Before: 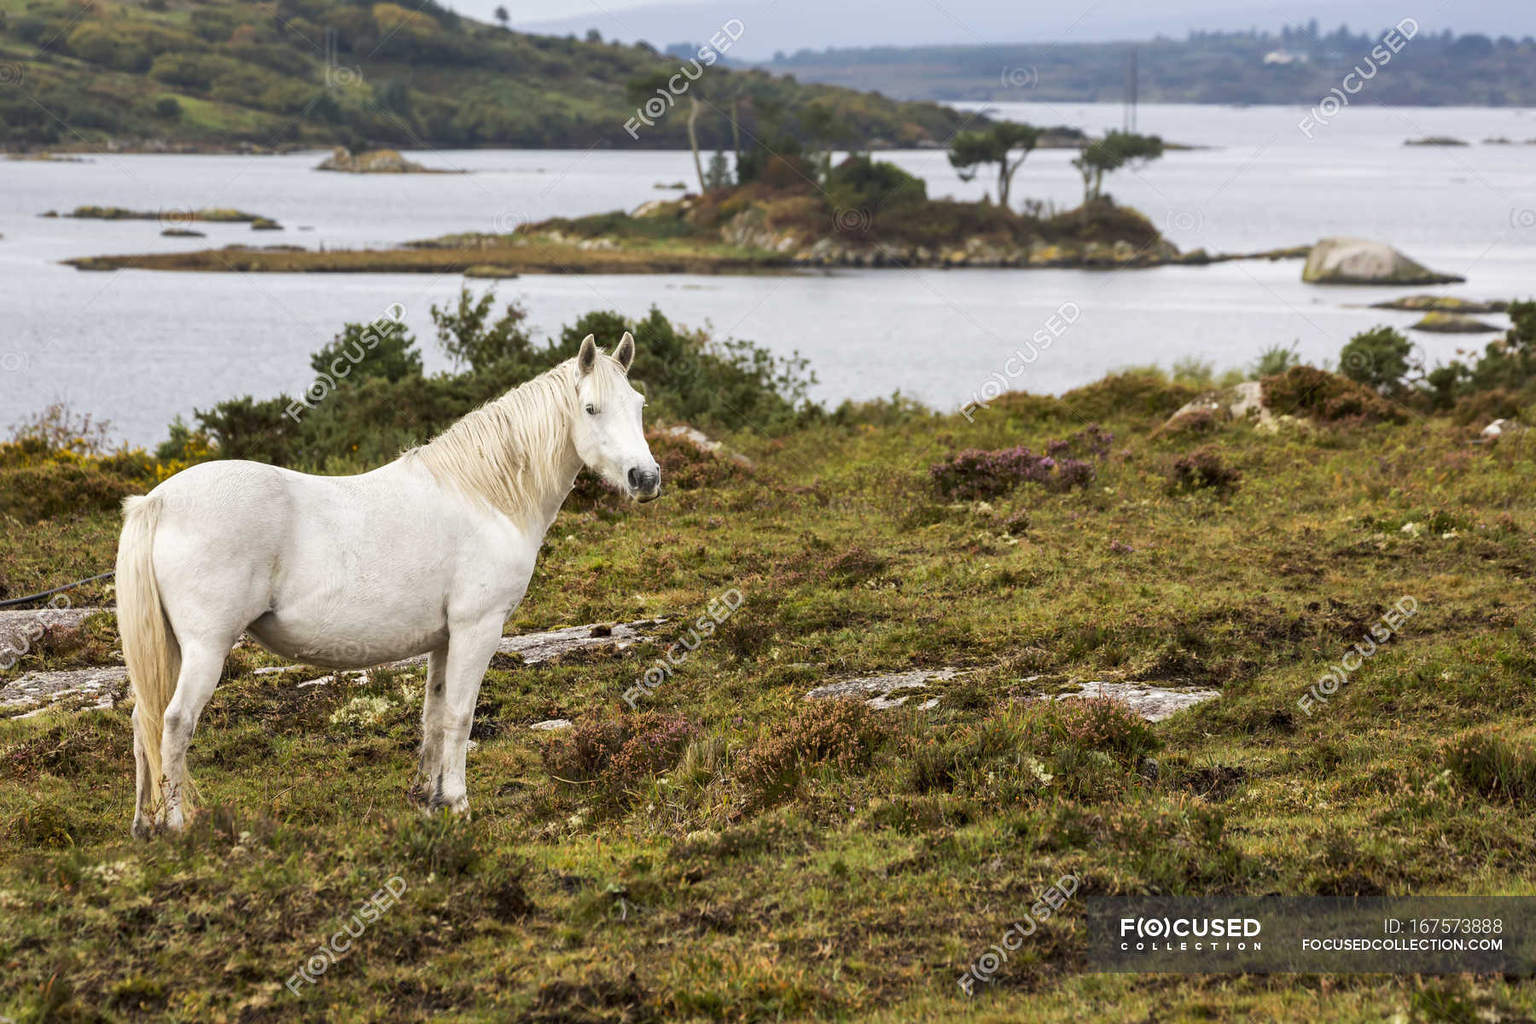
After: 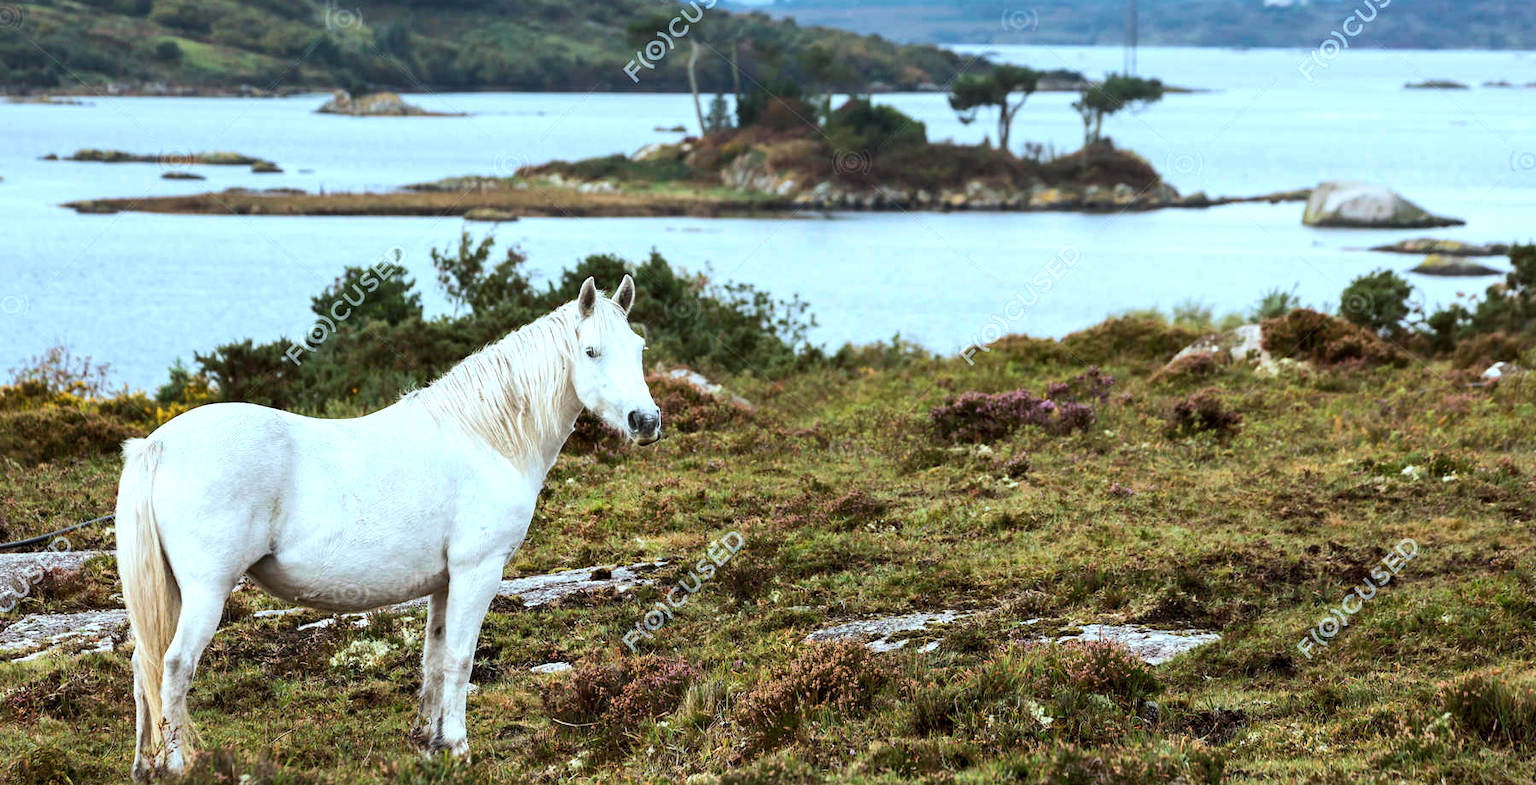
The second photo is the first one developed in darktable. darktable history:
crop: top 5.667%, bottom 17.637%
tone equalizer: -8 EV -0.417 EV, -7 EV -0.389 EV, -6 EV -0.333 EV, -5 EV -0.222 EV, -3 EV 0.222 EV, -2 EV 0.333 EV, -1 EV 0.389 EV, +0 EV 0.417 EV, edges refinement/feathering 500, mask exposure compensation -1.57 EV, preserve details no
color correction: highlights a* -10.69, highlights b* -19.19
